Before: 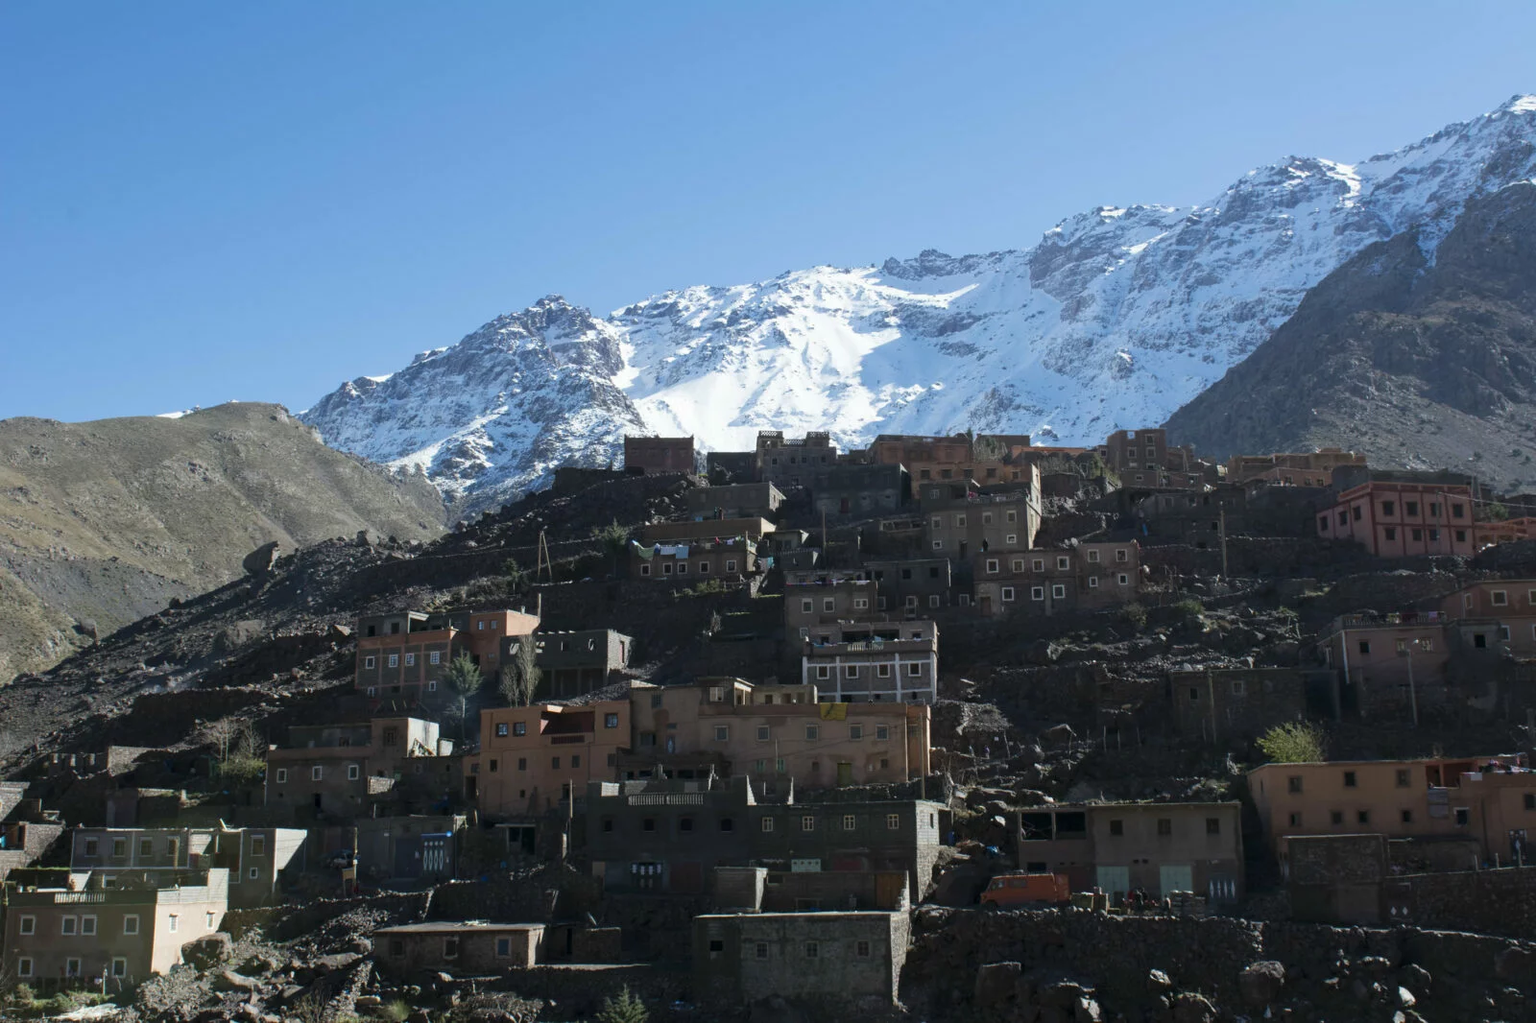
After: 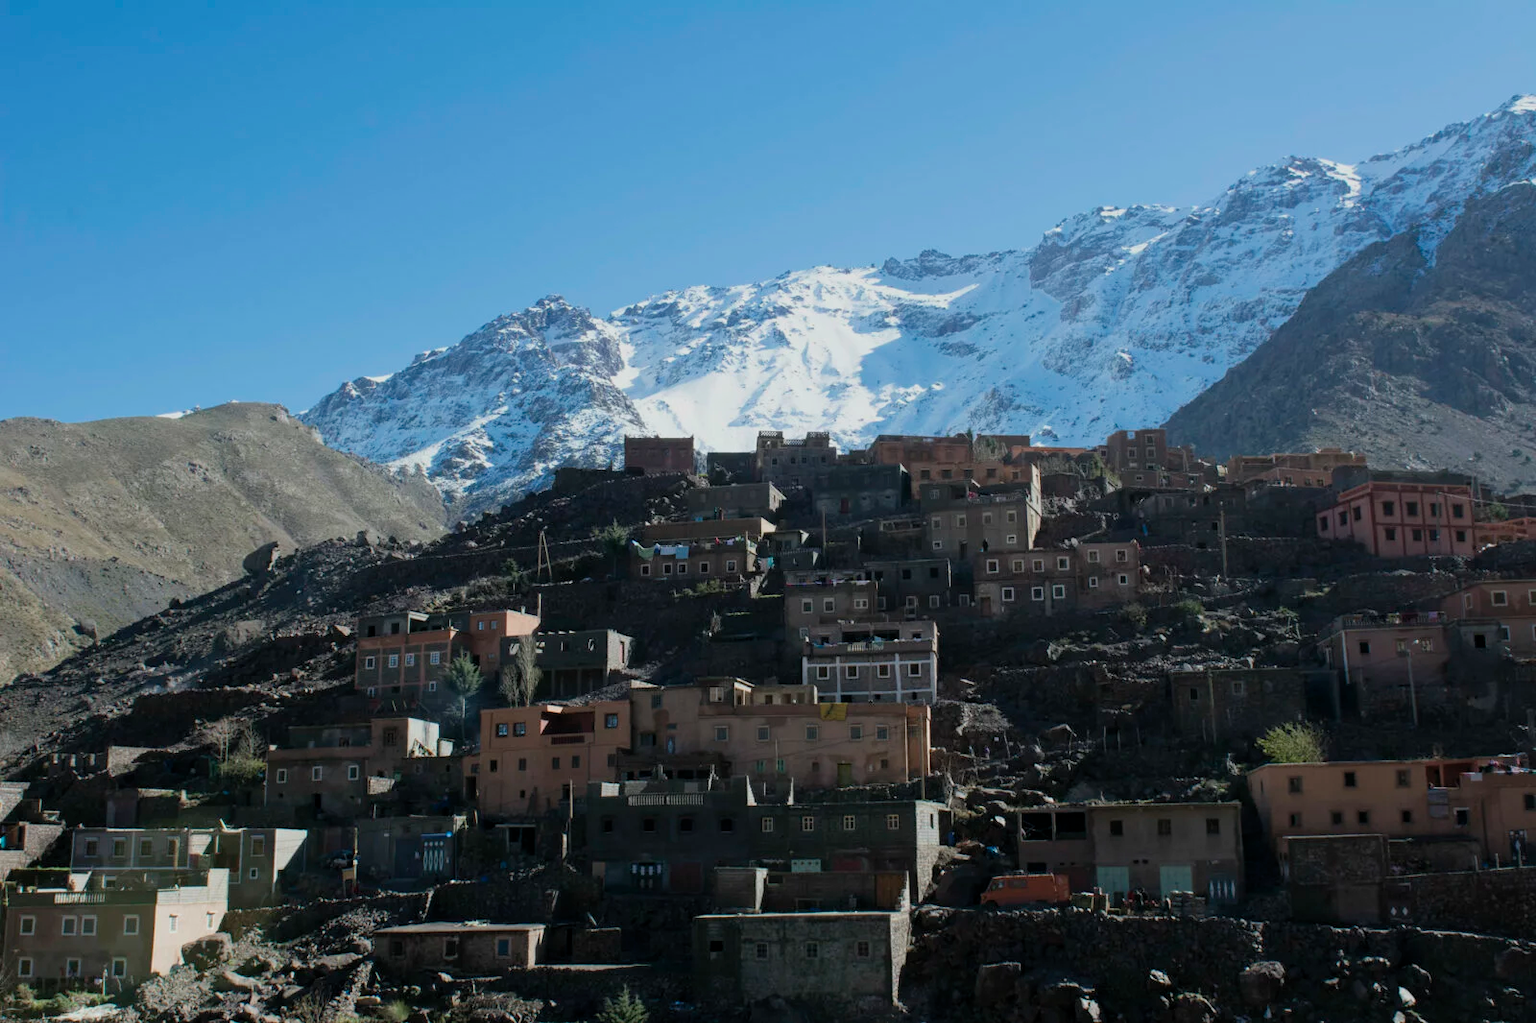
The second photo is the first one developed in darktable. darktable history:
color zones: curves: ch1 [(0, 0.469) (0.001, 0.469) (0.12, 0.446) (0.248, 0.469) (0.5, 0.5) (0.748, 0.5) (0.999, 0.469) (1, 0.469)]
filmic rgb: black relative exposure -15 EV, white relative exposure 3 EV, threshold 6 EV, target black luminance 0%, hardness 9.27, latitude 99%, contrast 0.912, shadows ↔ highlights balance 0.505%, add noise in highlights 0, color science v3 (2019), use custom middle-gray values true, iterations of high-quality reconstruction 0, contrast in highlights soft, enable highlight reconstruction true
